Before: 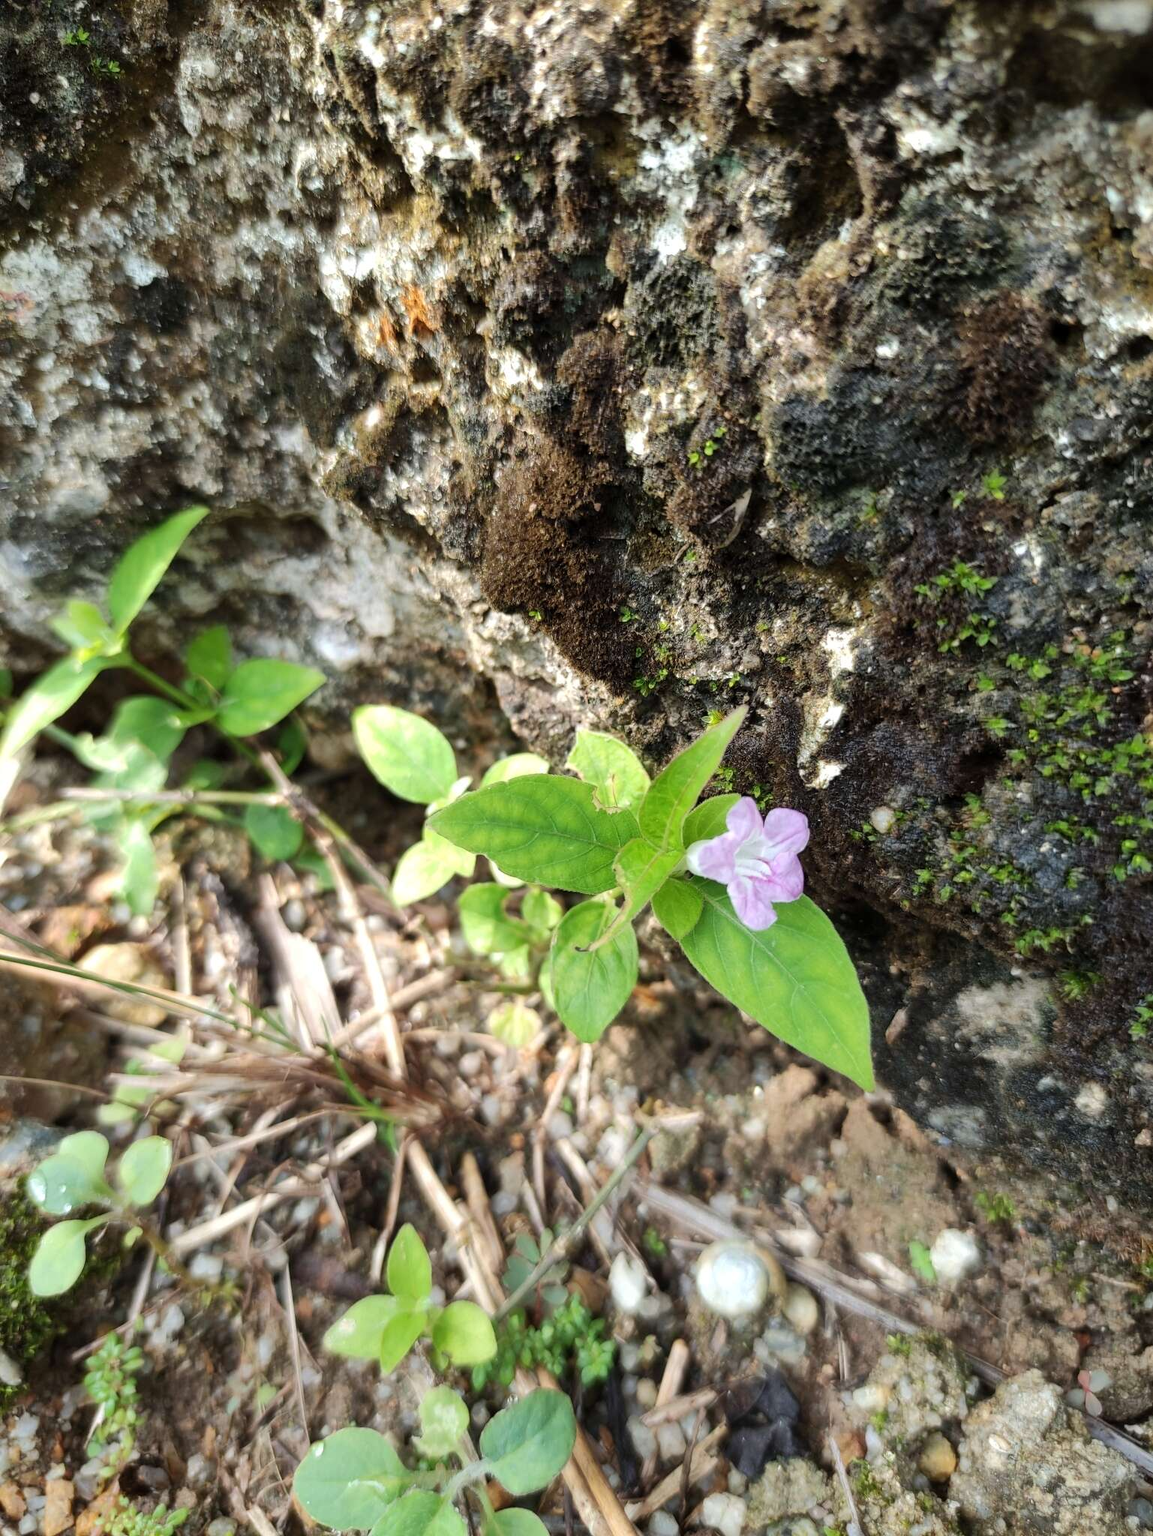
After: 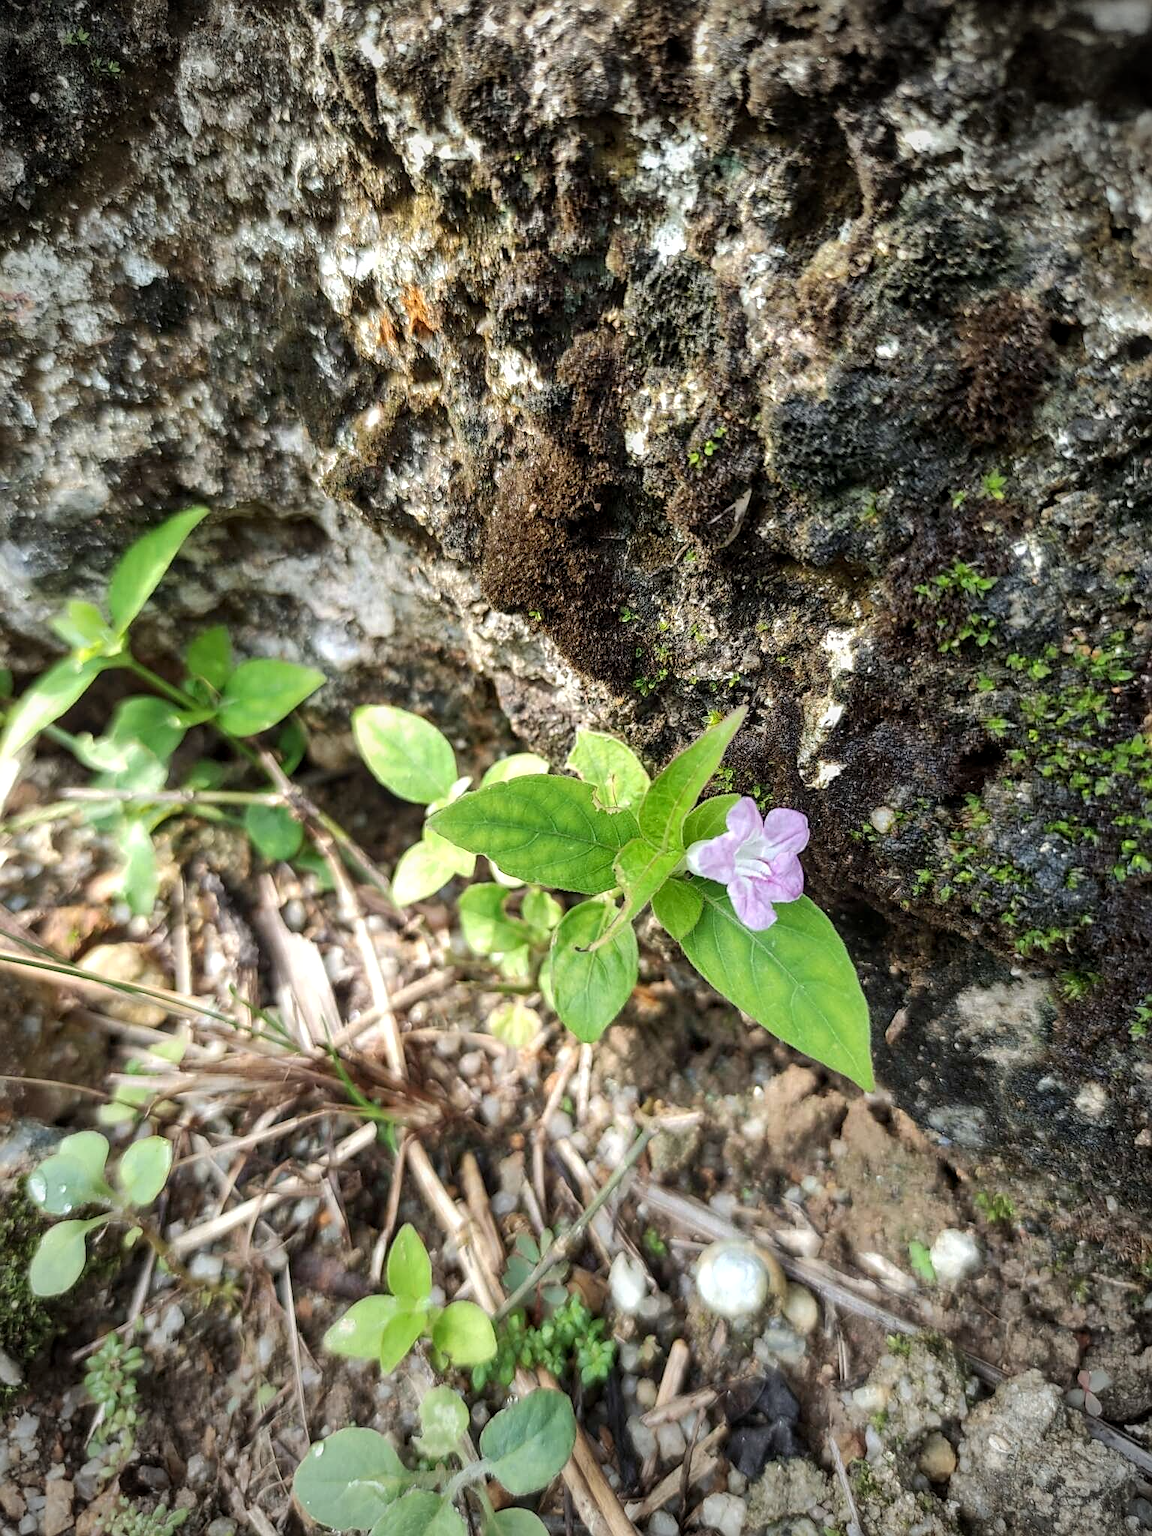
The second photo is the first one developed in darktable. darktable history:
vignetting: fall-off start 74.49%, fall-off radius 65.9%, brightness -0.628, saturation -0.68
sharpen: on, module defaults
local contrast: on, module defaults
